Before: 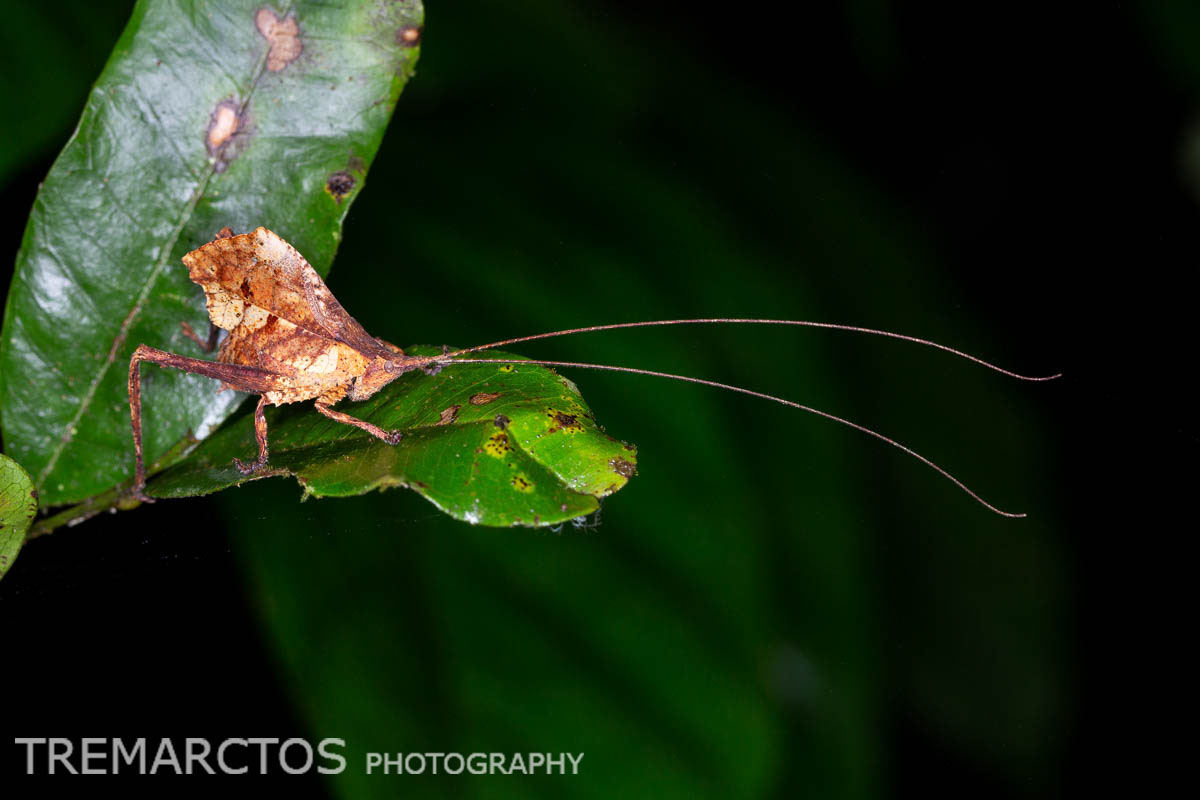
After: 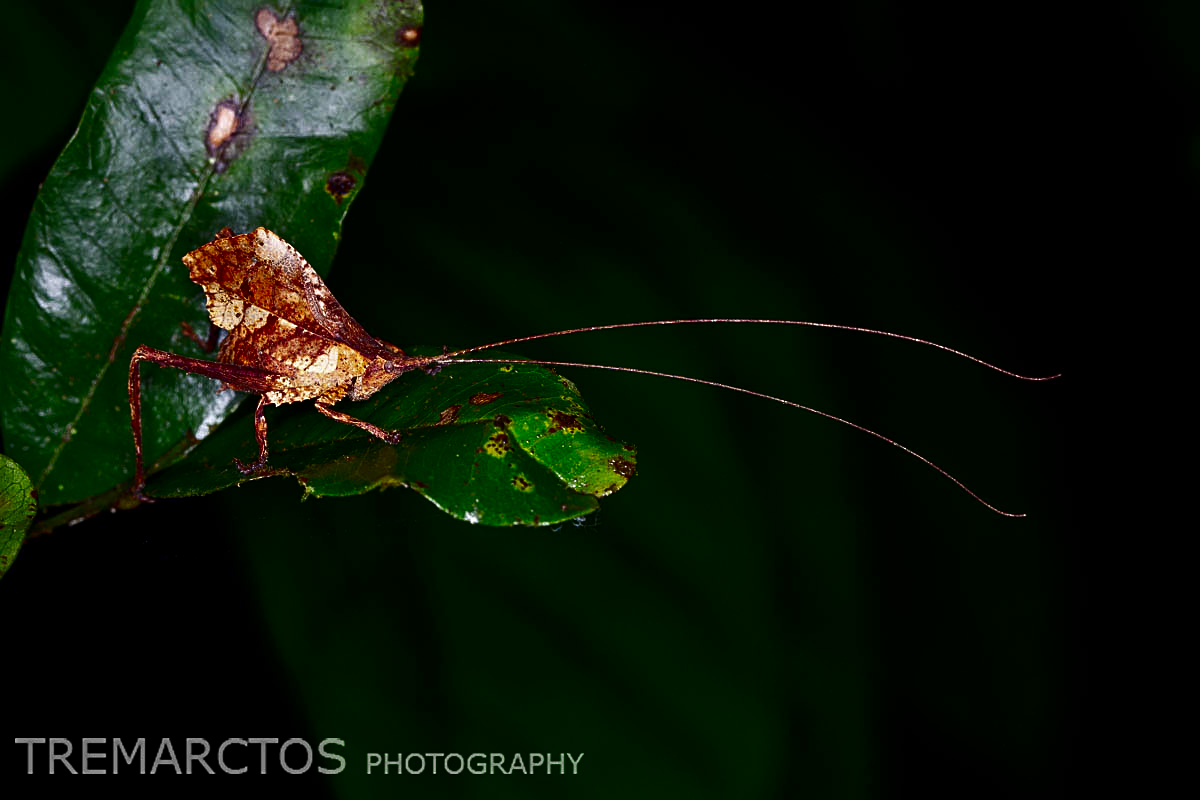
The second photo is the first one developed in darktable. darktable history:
contrast brightness saturation: contrast 0.09, brightness -0.59, saturation 0.17
sharpen: on, module defaults
